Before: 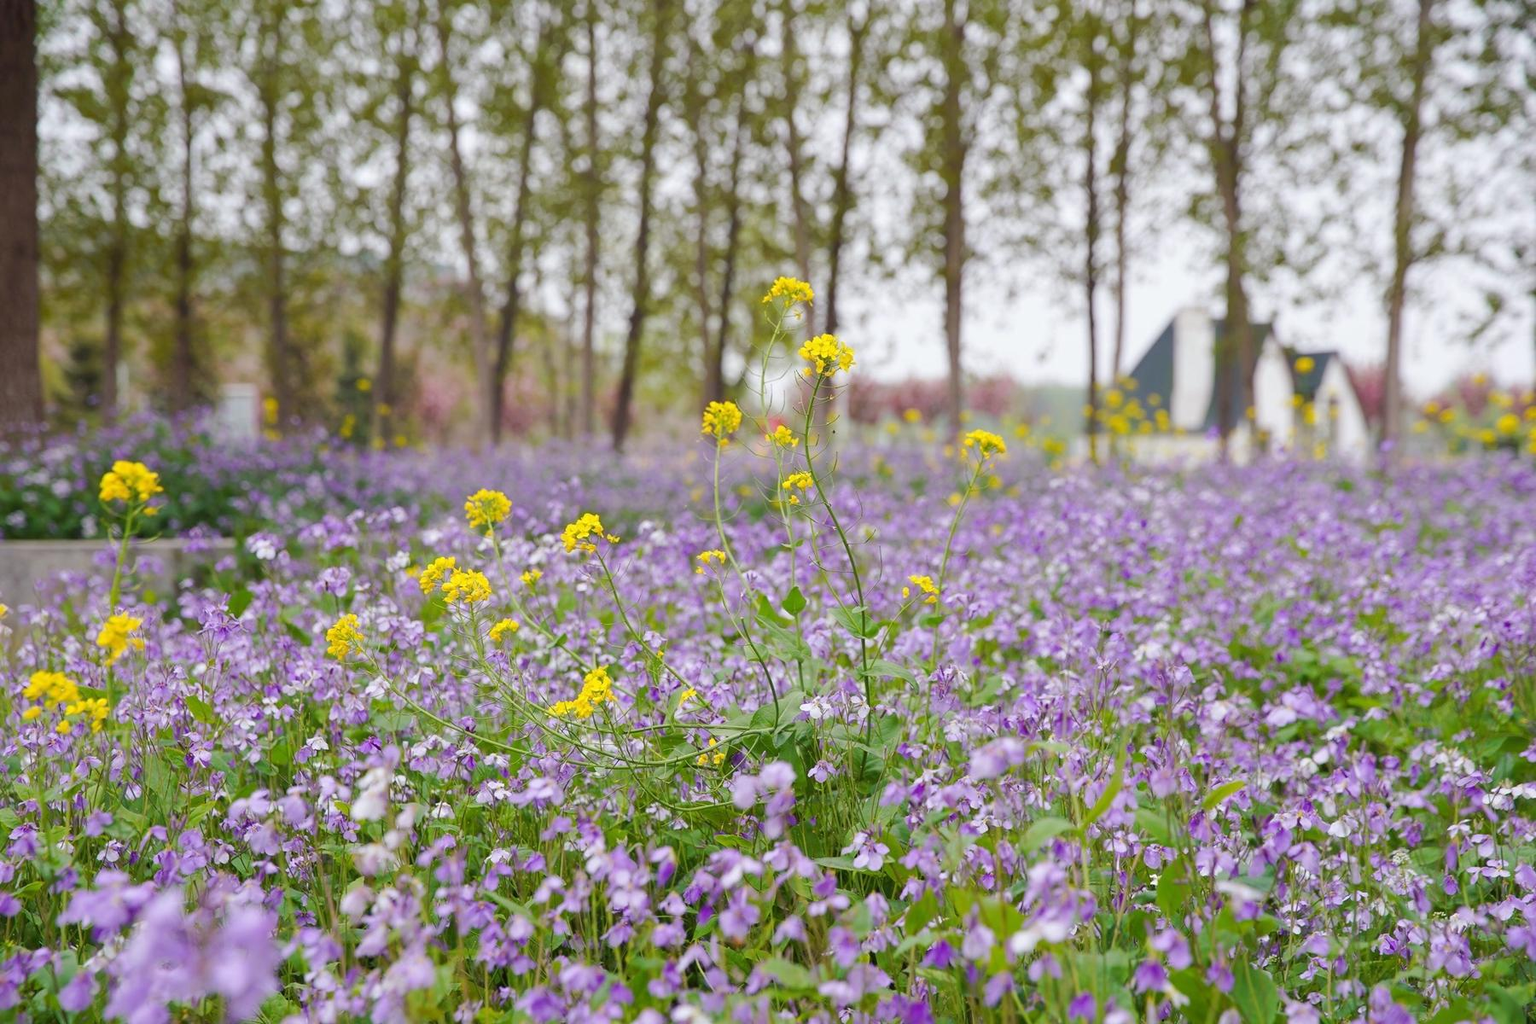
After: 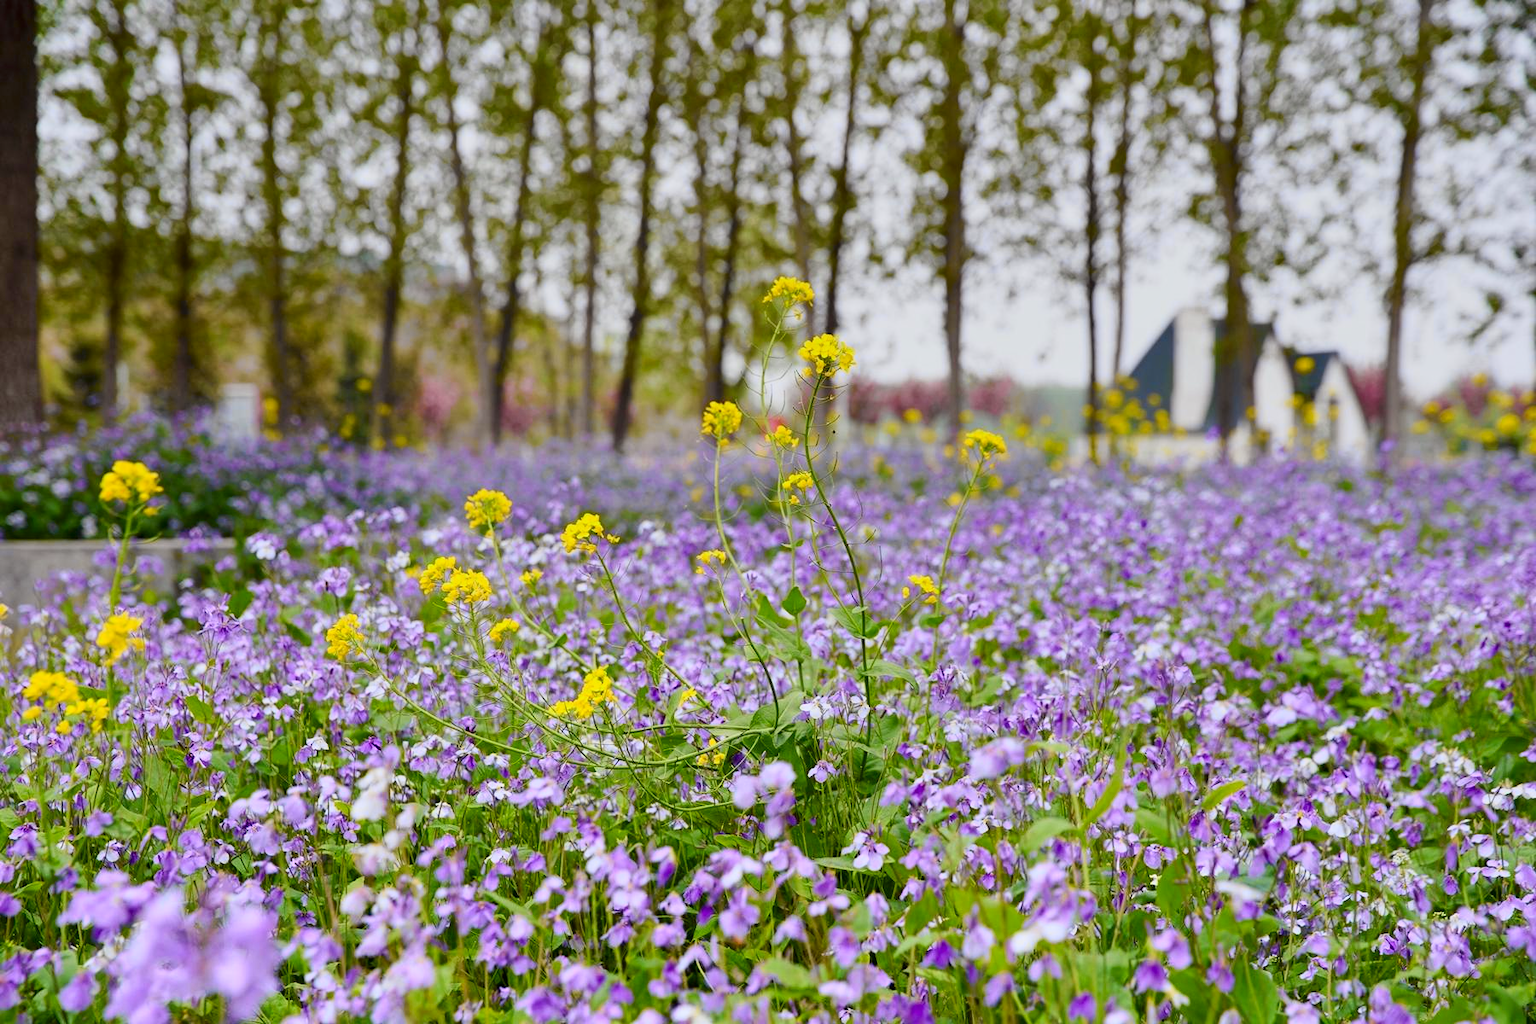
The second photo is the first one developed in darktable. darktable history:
tone curve: curves: ch0 [(0, 0.006) (0.046, 0.011) (0.13, 0.062) (0.338, 0.327) (0.494, 0.55) (0.728, 0.835) (1, 1)]; ch1 [(0, 0) (0.346, 0.324) (0.45, 0.431) (0.5, 0.5) (0.522, 0.517) (0.55, 0.57) (1, 1)]; ch2 [(0, 0) (0.453, 0.418) (0.5, 0.5) (0.526, 0.524) (0.554, 0.598) (0.622, 0.679) (0.707, 0.761) (1, 1)], color space Lab, independent channels, preserve colors none
shadows and highlights: low approximation 0.01, soften with gaussian
graduated density: rotation 5.63°, offset 76.9
